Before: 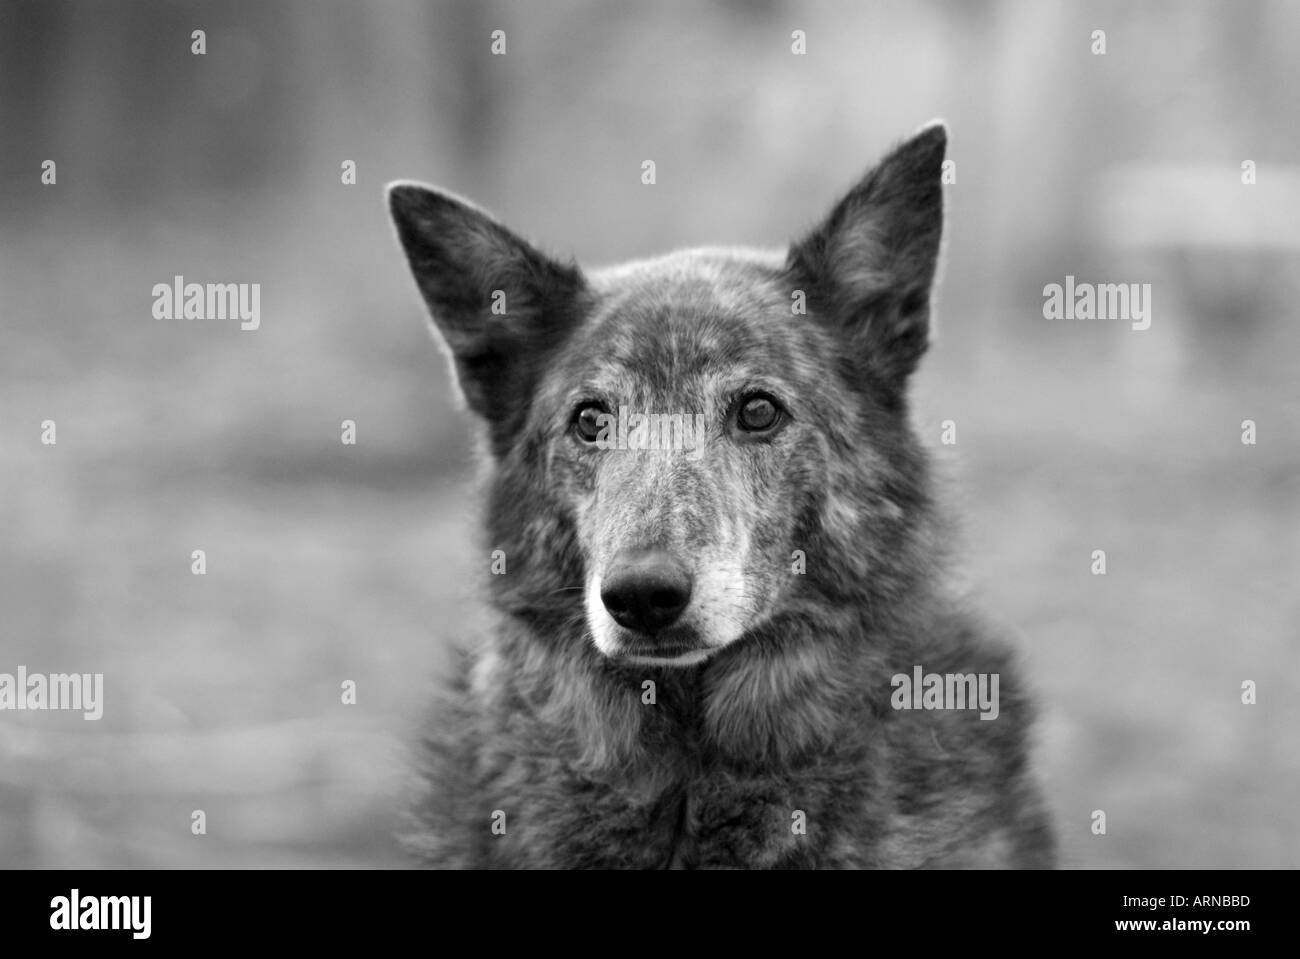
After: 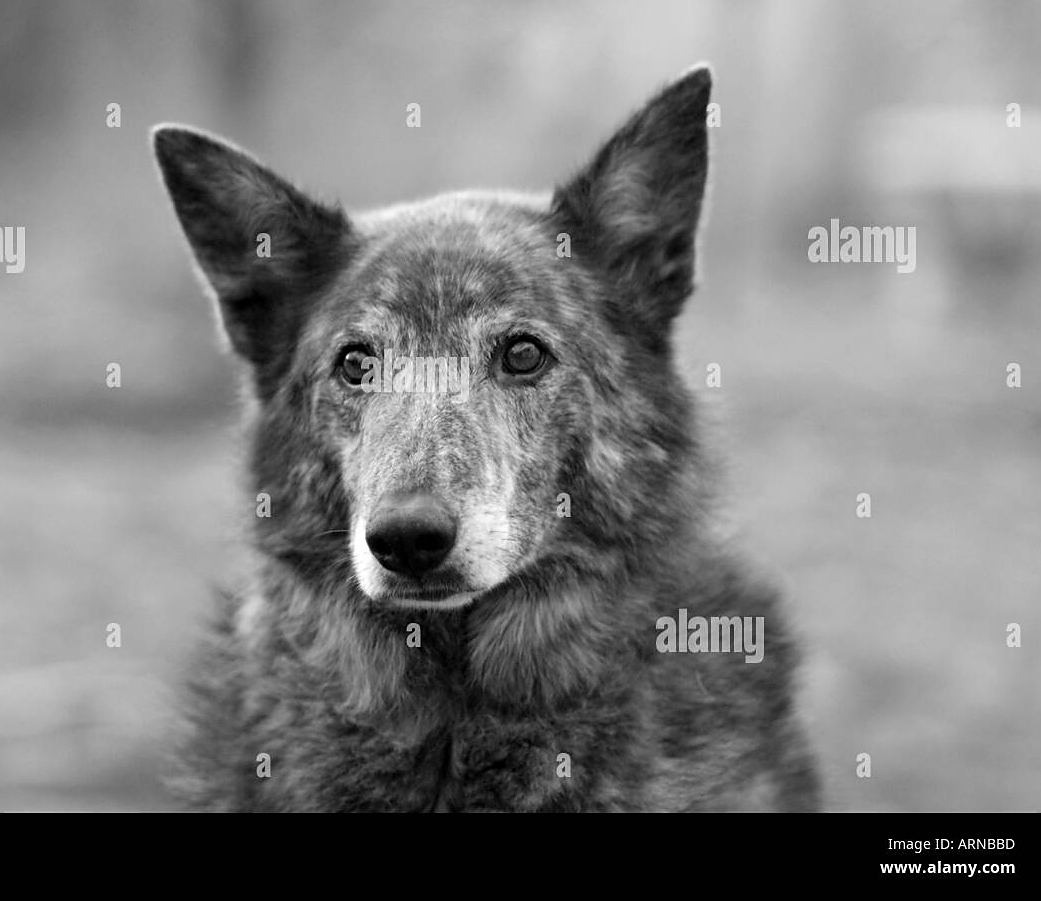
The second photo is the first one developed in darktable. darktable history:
crop and rotate: left 18.123%, top 5.955%, right 1.727%
sharpen: radius 1.441, amount 0.412, threshold 1.64
